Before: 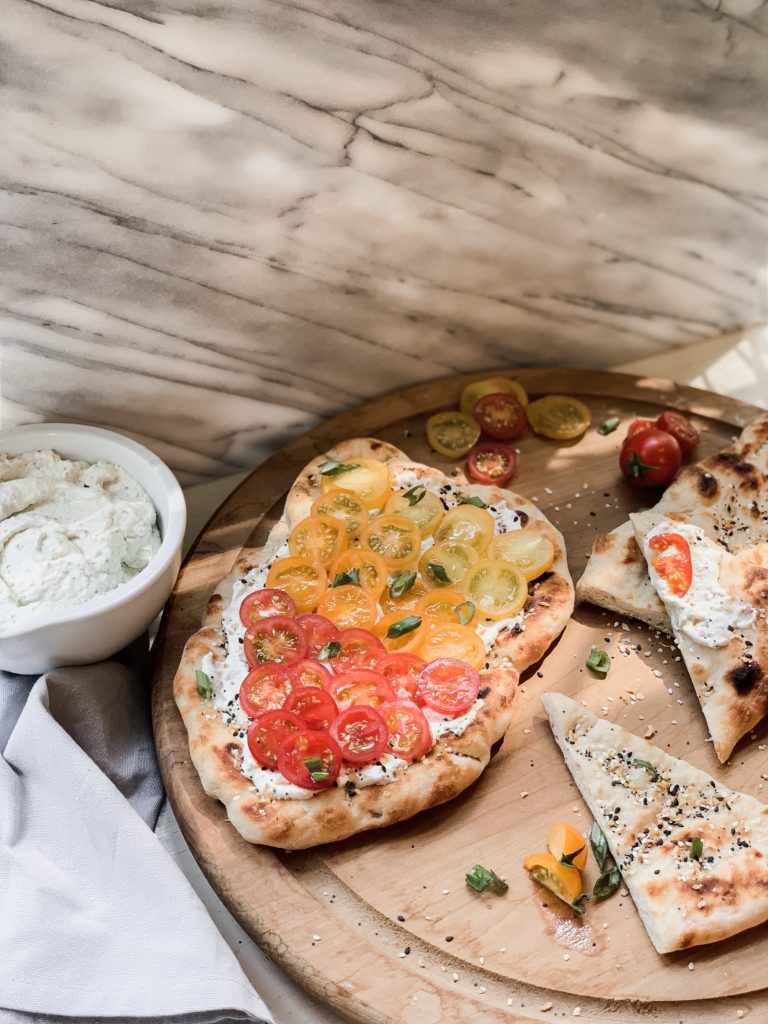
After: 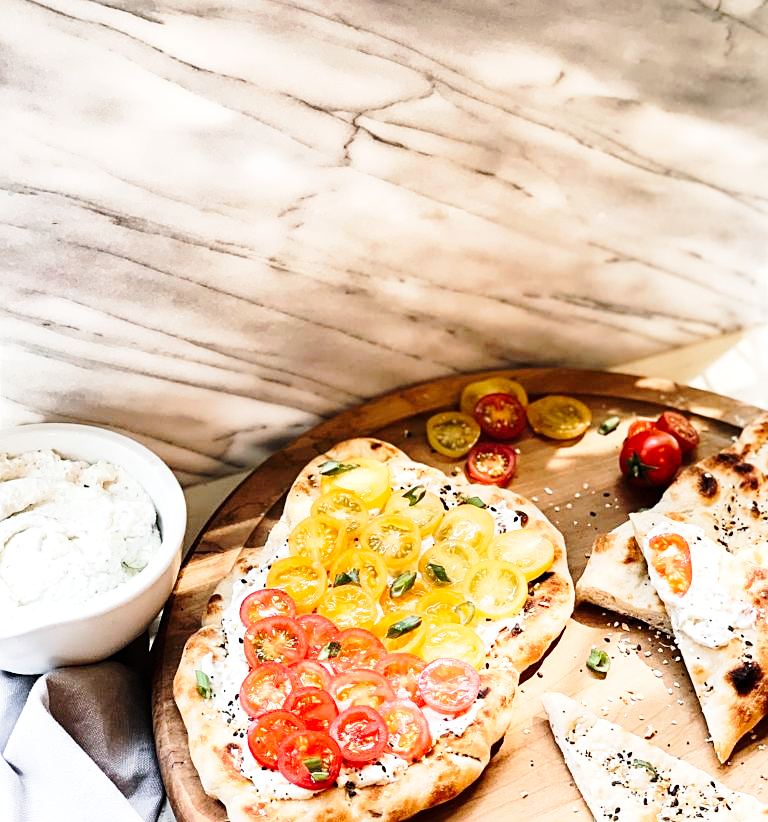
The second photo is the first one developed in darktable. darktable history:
sharpen: on, module defaults
crop: bottom 19.663%
tone equalizer: -8 EV -0.423 EV, -7 EV -0.409 EV, -6 EV -0.303 EV, -5 EV -0.208 EV, -3 EV 0.215 EV, -2 EV 0.341 EV, -1 EV 0.365 EV, +0 EV 0.408 EV, mask exposure compensation -0.485 EV
base curve: curves: ch0 [(0, 0) (0.028, 0.03) (0.121, 0.232) (0.46, 0.748) (0.859, 0.968) (1, 1)], preserve colors none
